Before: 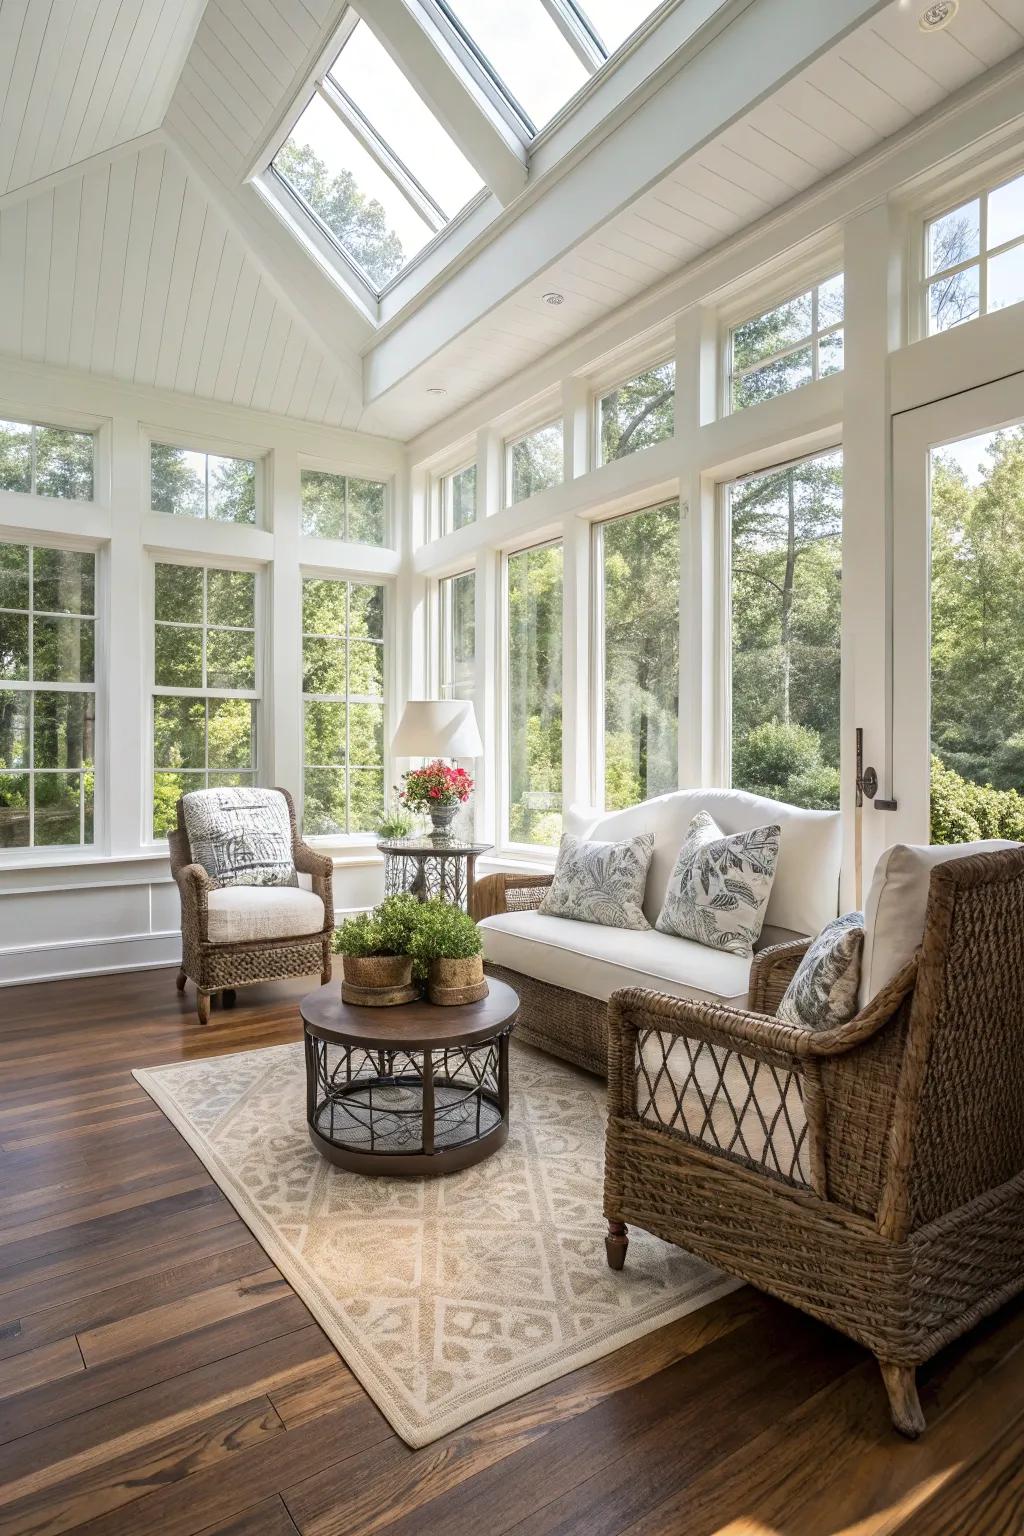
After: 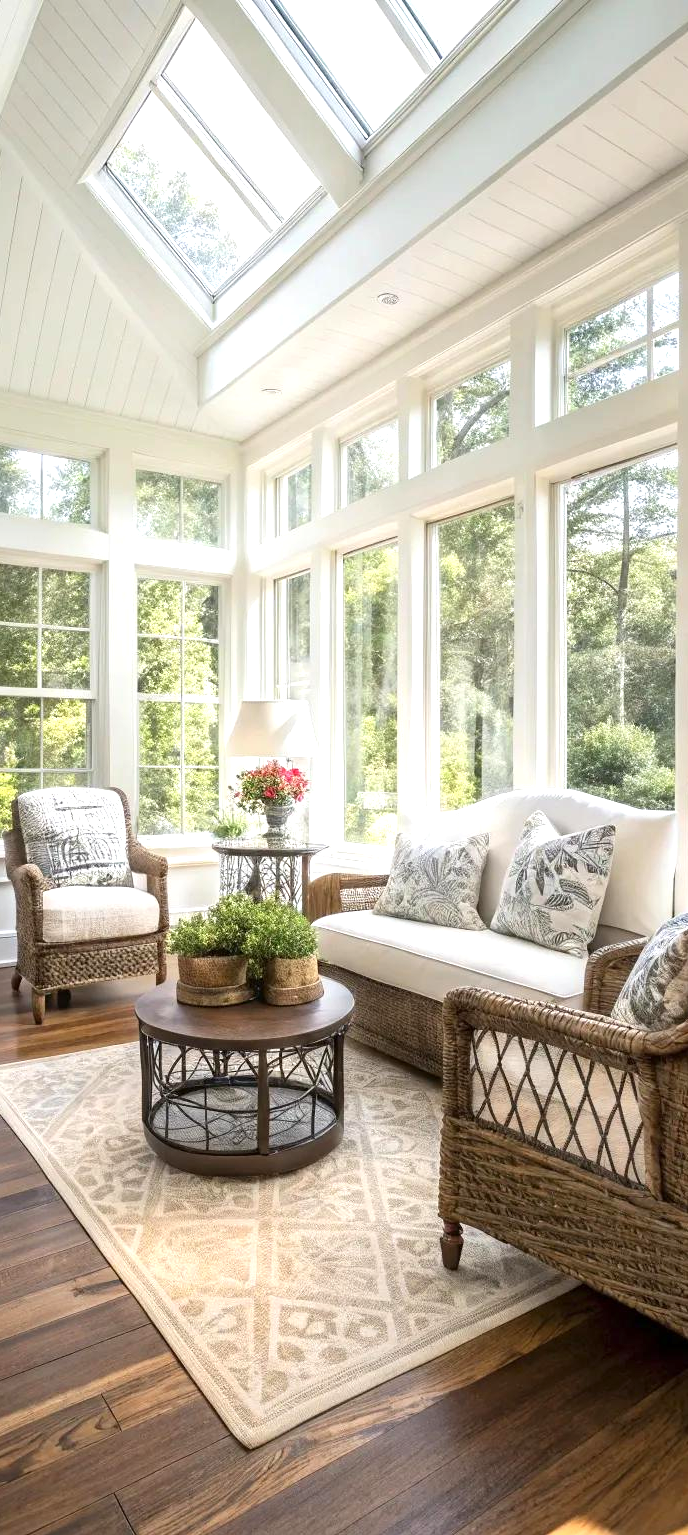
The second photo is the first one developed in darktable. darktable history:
crop and rotate: left 16.163%, right 16.637%
exposure: exposure 0.552 EV, compensate highlight preservation false
